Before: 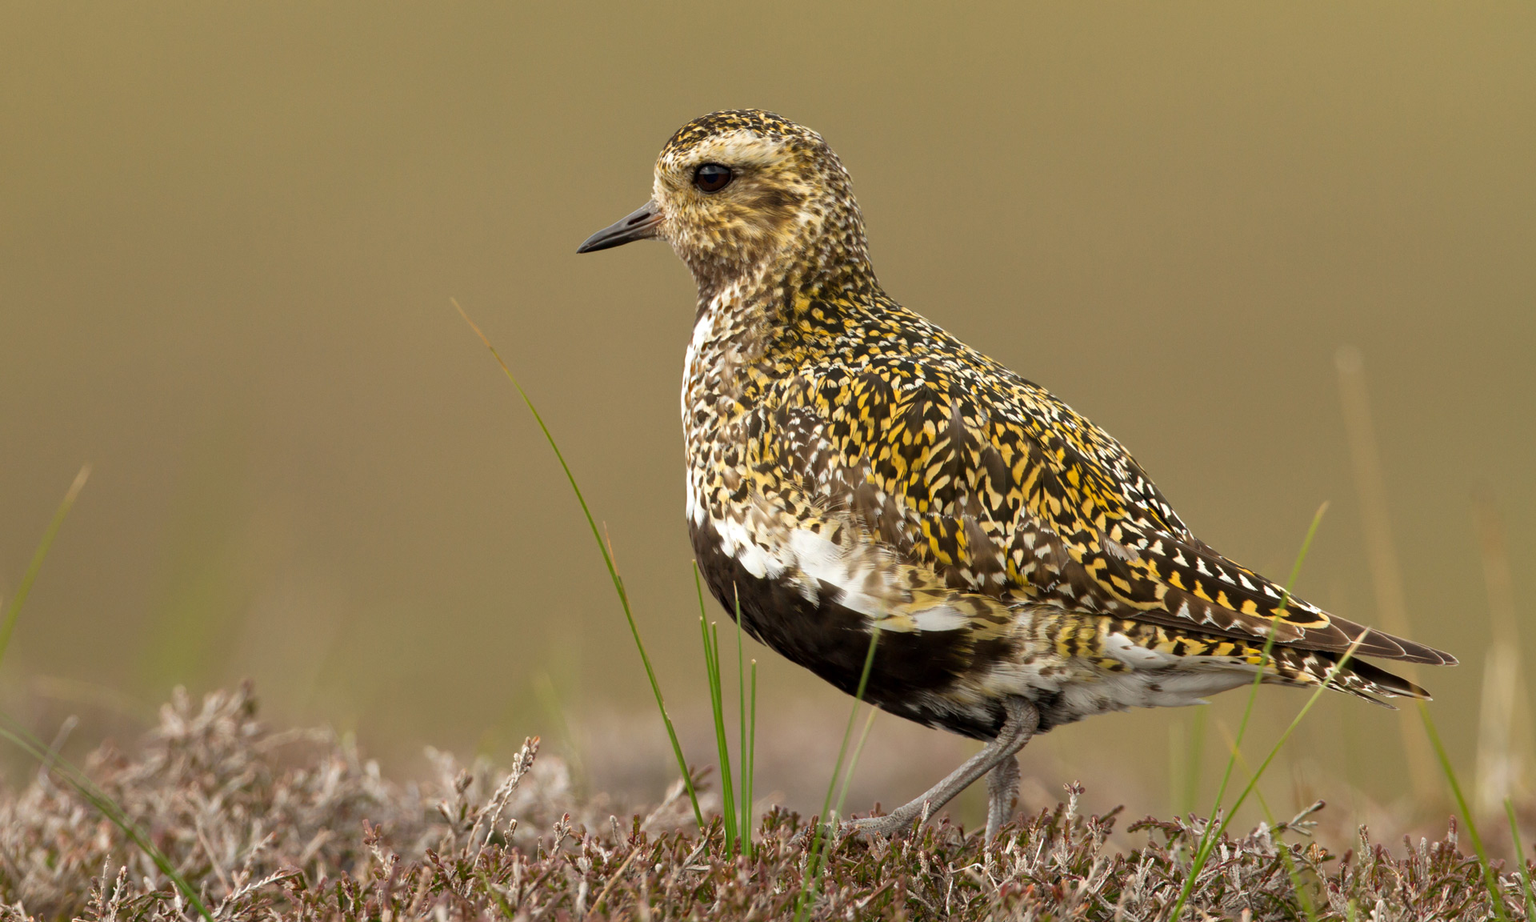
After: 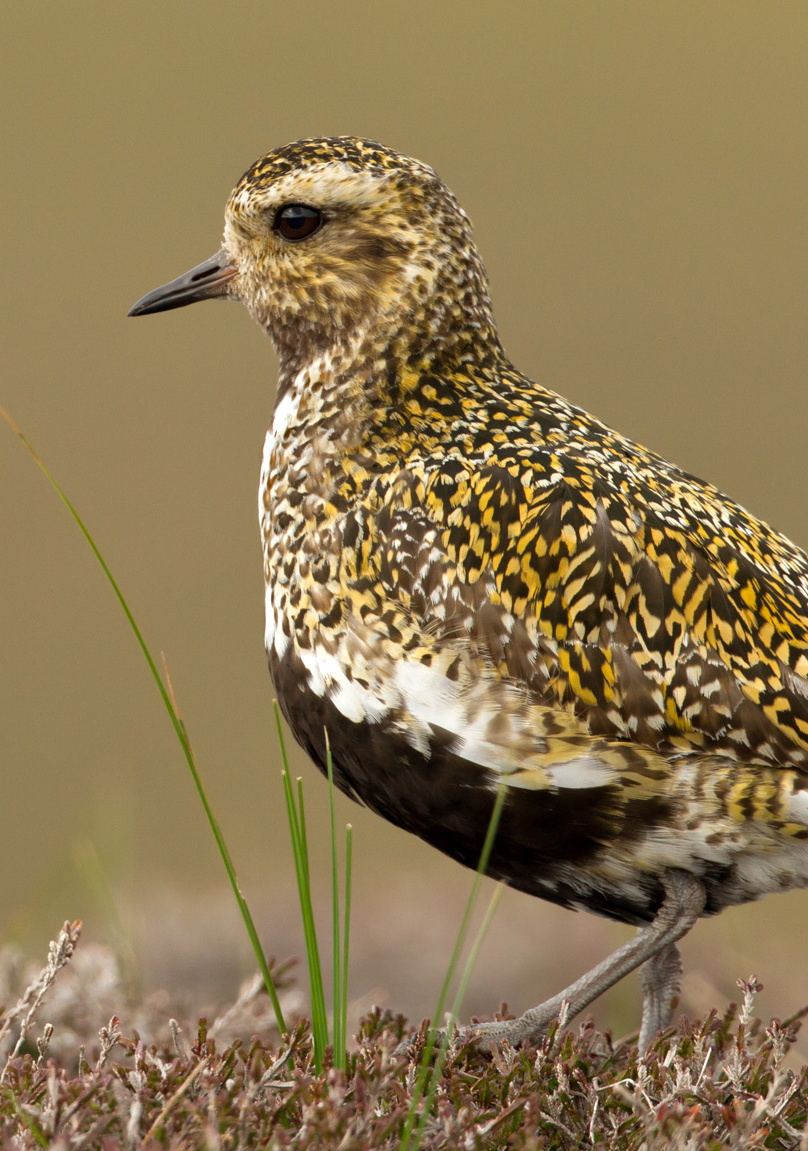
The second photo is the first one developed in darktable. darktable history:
crop: left 30.913%, right 27.001%
